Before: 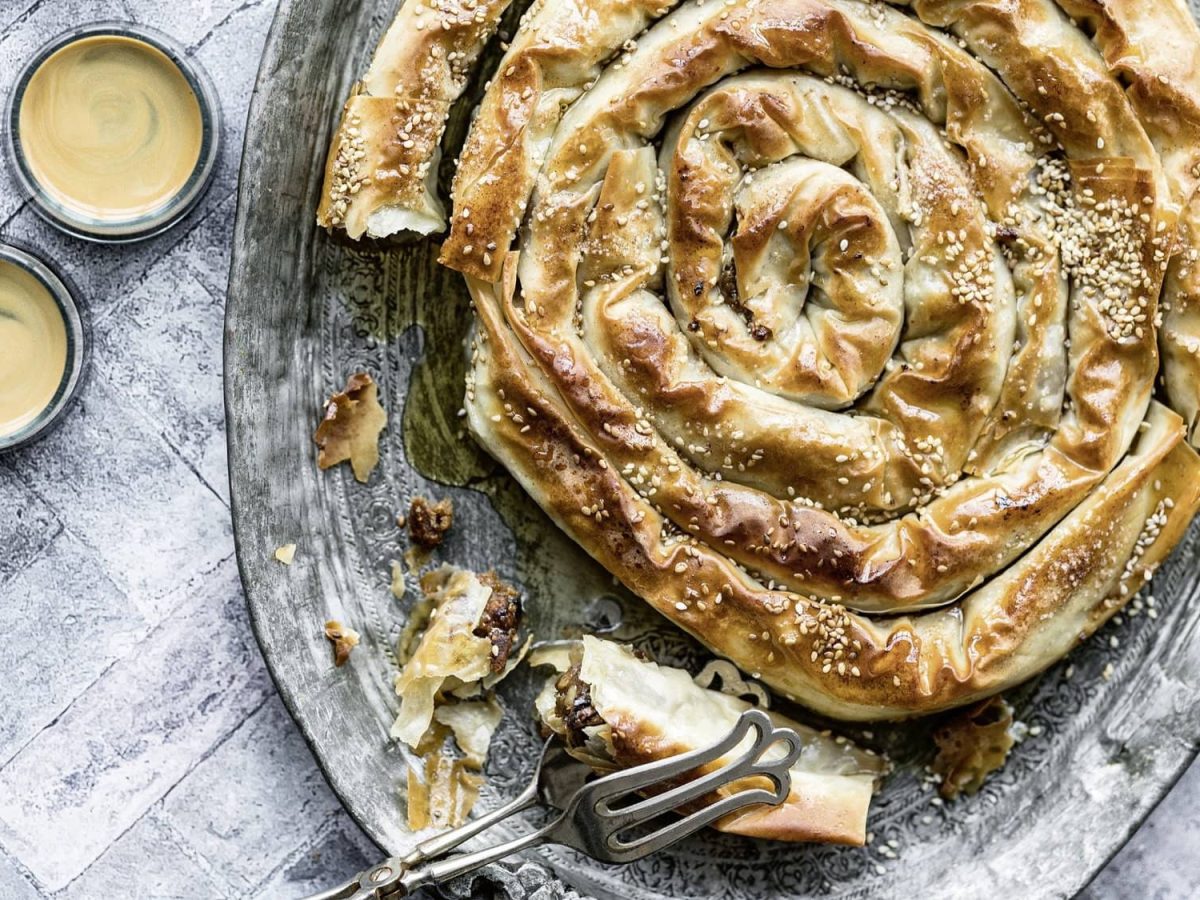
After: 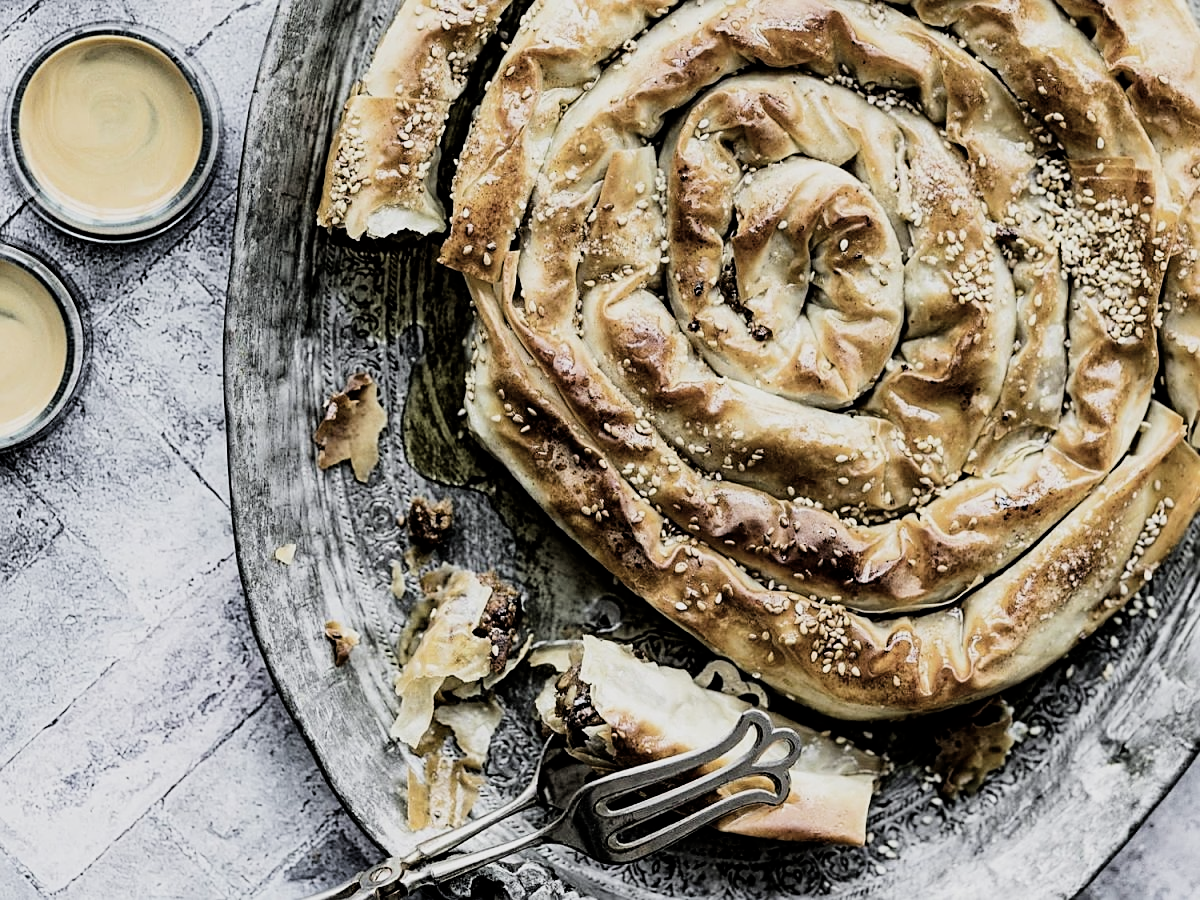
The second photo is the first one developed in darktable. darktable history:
sharpen: on, module defaults
contrast brightness saturation: contrast 0.058, brightness -0.009, saturation -0.235
filmic rgb: black relative exposure -5.12 EV, white relative exposure 4 EV, threshold 2.94 EV, hardness 2.88, contrast 1.301, enable highlight reconstruction true
